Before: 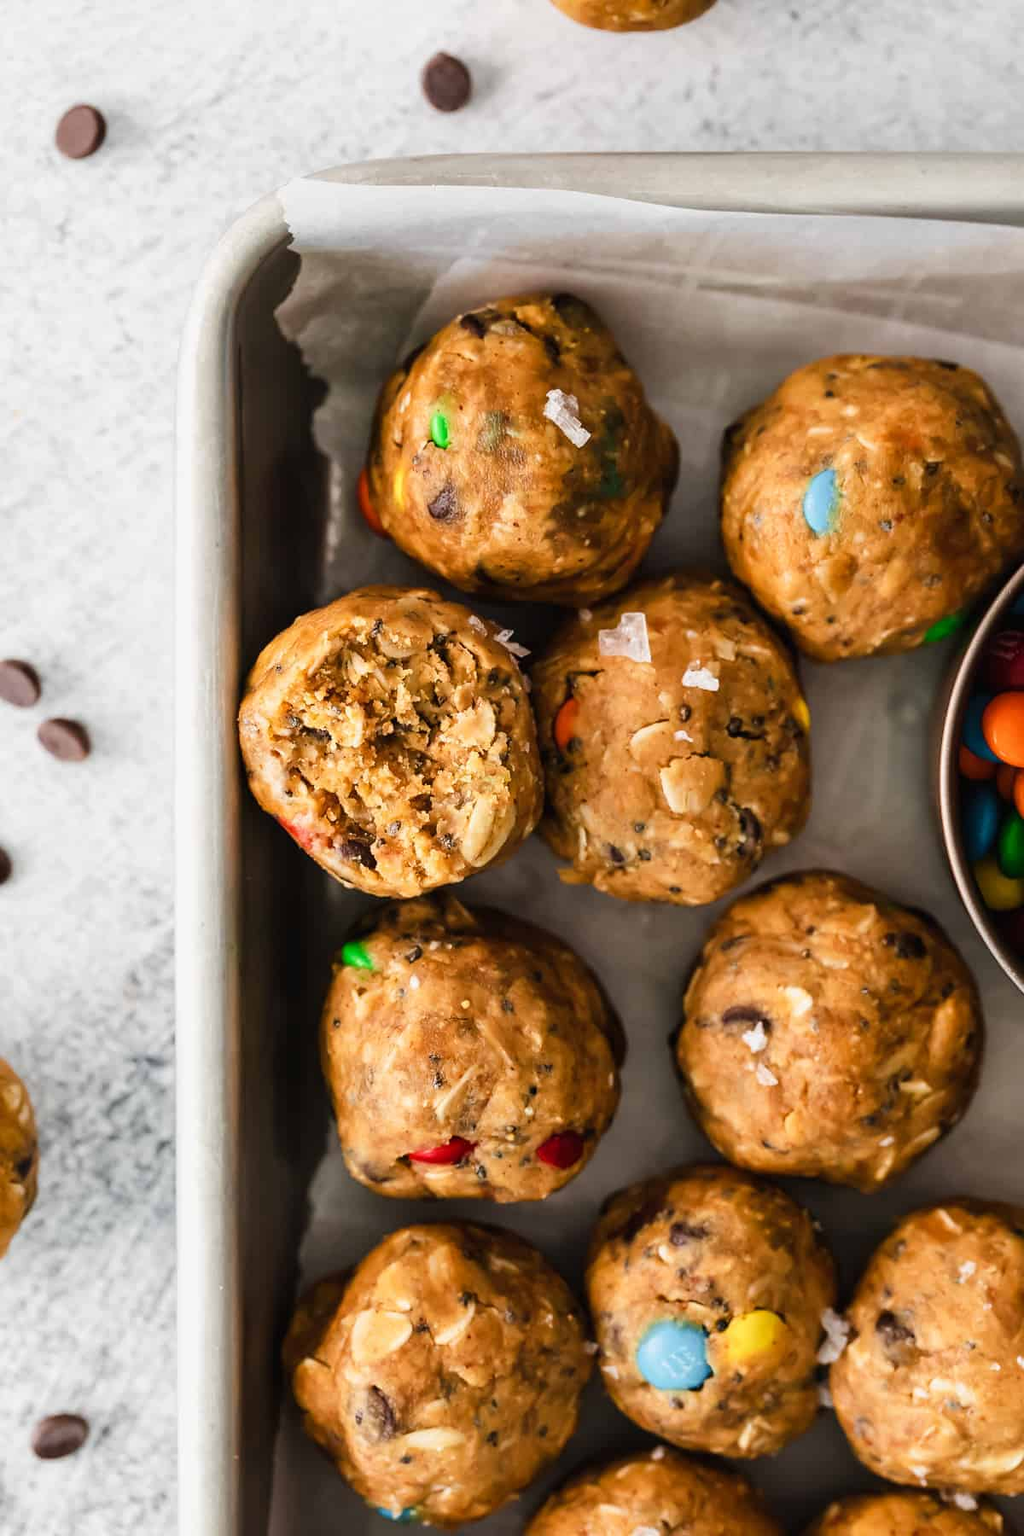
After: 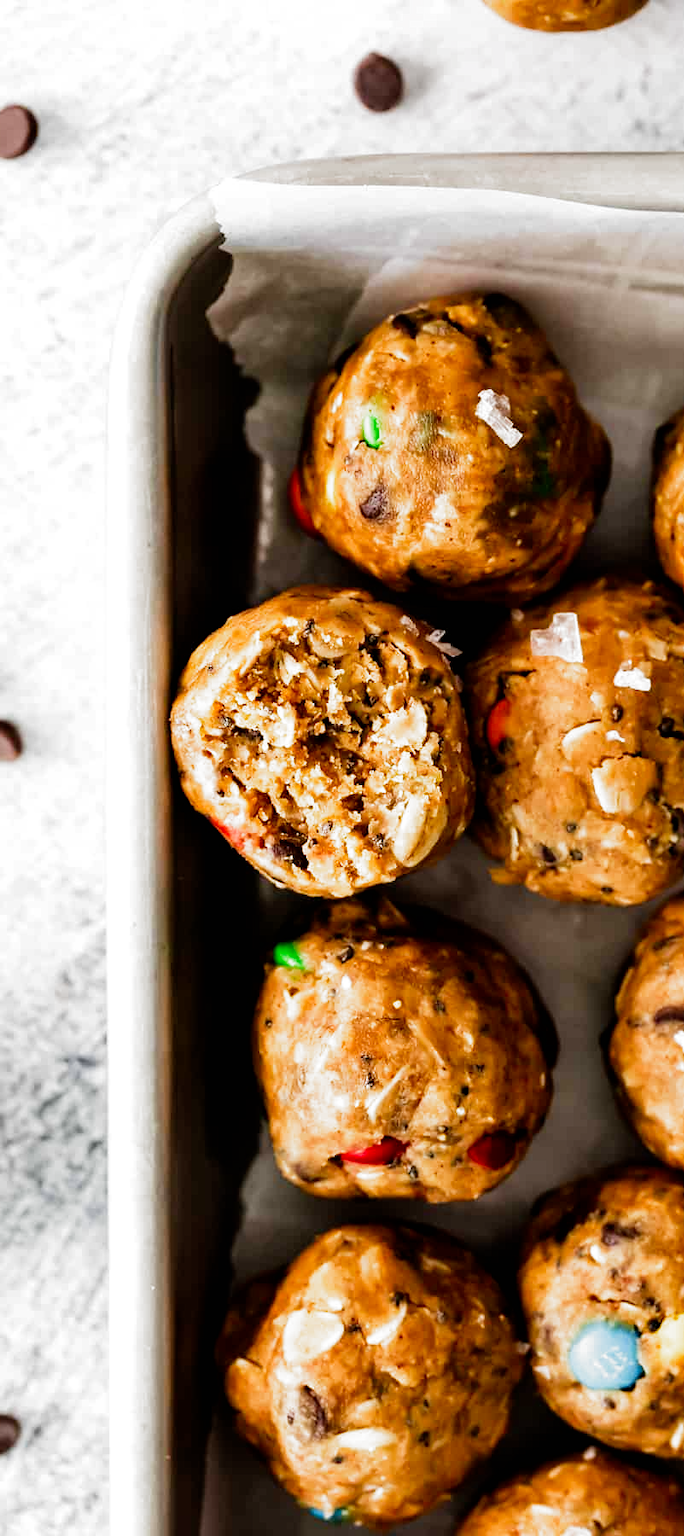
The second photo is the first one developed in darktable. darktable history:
crop and rotate: left 6.677%, right 26.478%
filmic rgb: black relative exposure -8.27 EV, white relative exposure 2.2 EV, target white luminance 99.856%, hardness 7.13, latitude 74.88%, contrast 1.323, highlights saturation mix -1.69%, shadows ↔ highlights balance 30.51%, preserve chrominance no, color science v5 (2021), contrast in shadows safe, contrast in highlights safe
